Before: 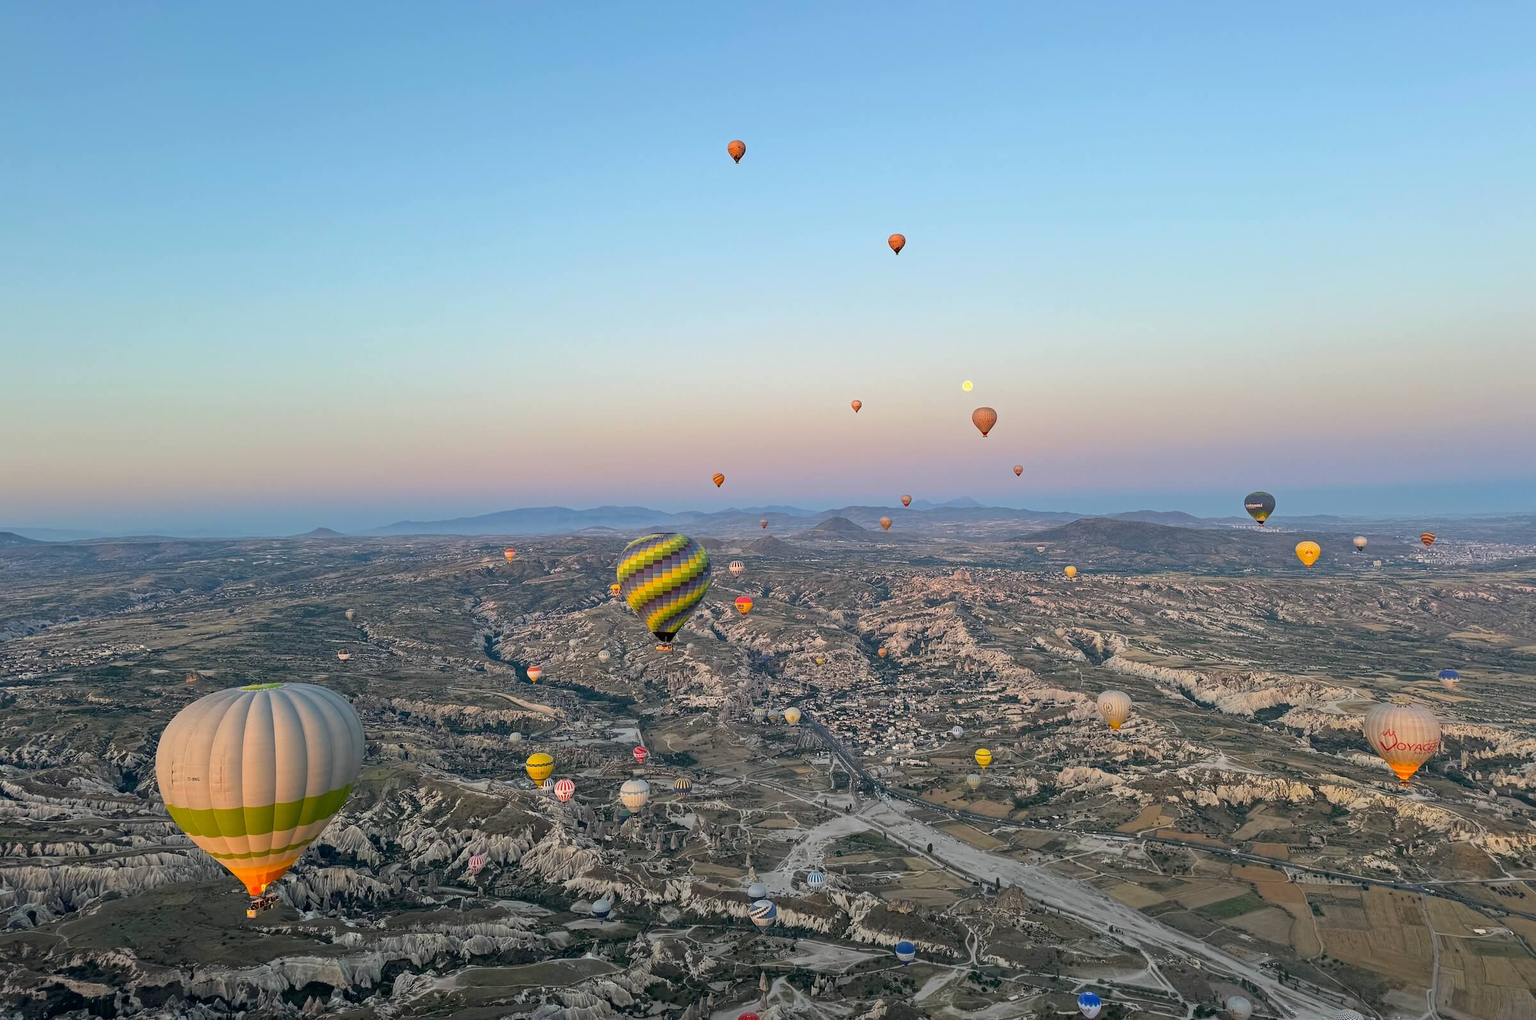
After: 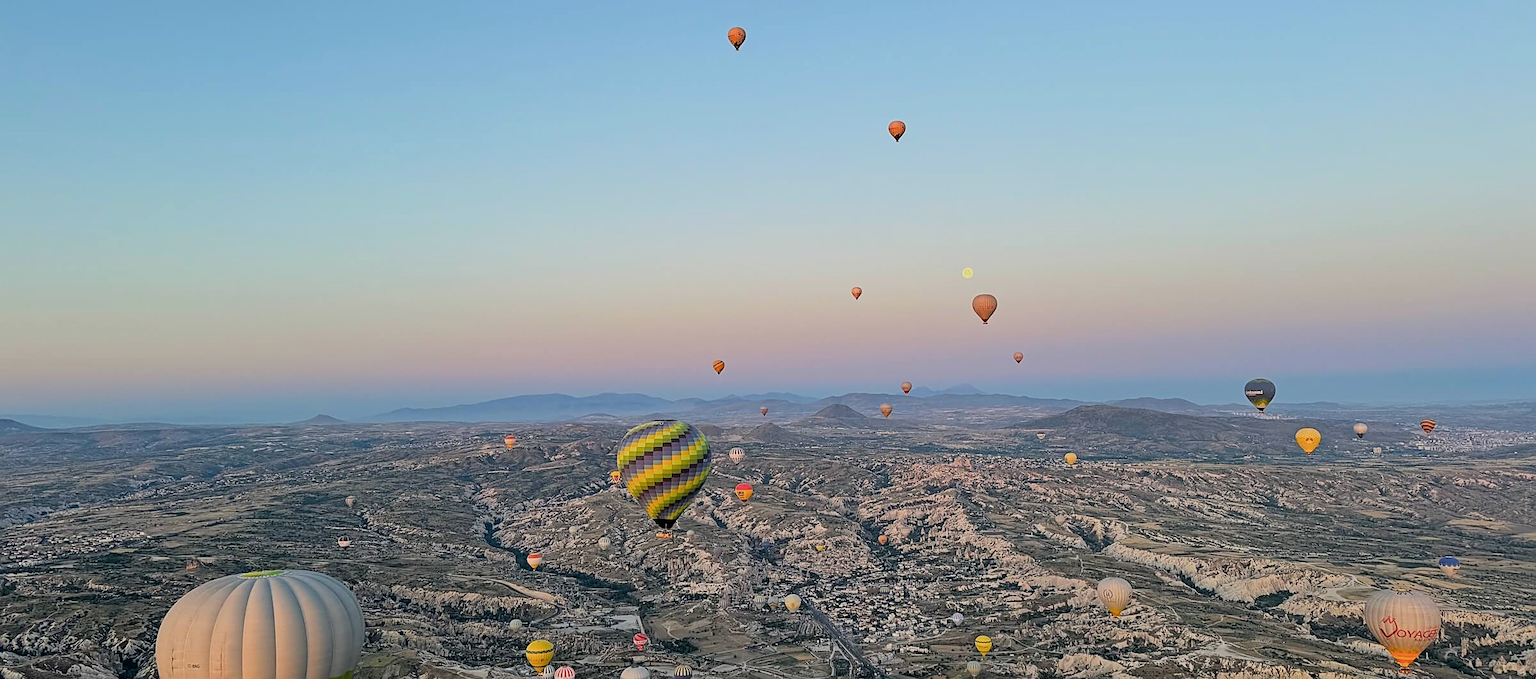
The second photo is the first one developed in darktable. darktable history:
crop: top 11.166%, bottom 22.168%
sharpen: amount 0.6
filmic rgb: black relative exposure -7.92 EV, white relative exposure 4.13 EV, threshold 3 EV, hardness 4.02, latitude 51.22%, contrast 1.013, shadows ↔ highlights balance 5.35%, color science v5 (2021), contrast in shadows safe, contrast in highlights safe, enable highlight reconstruction true
